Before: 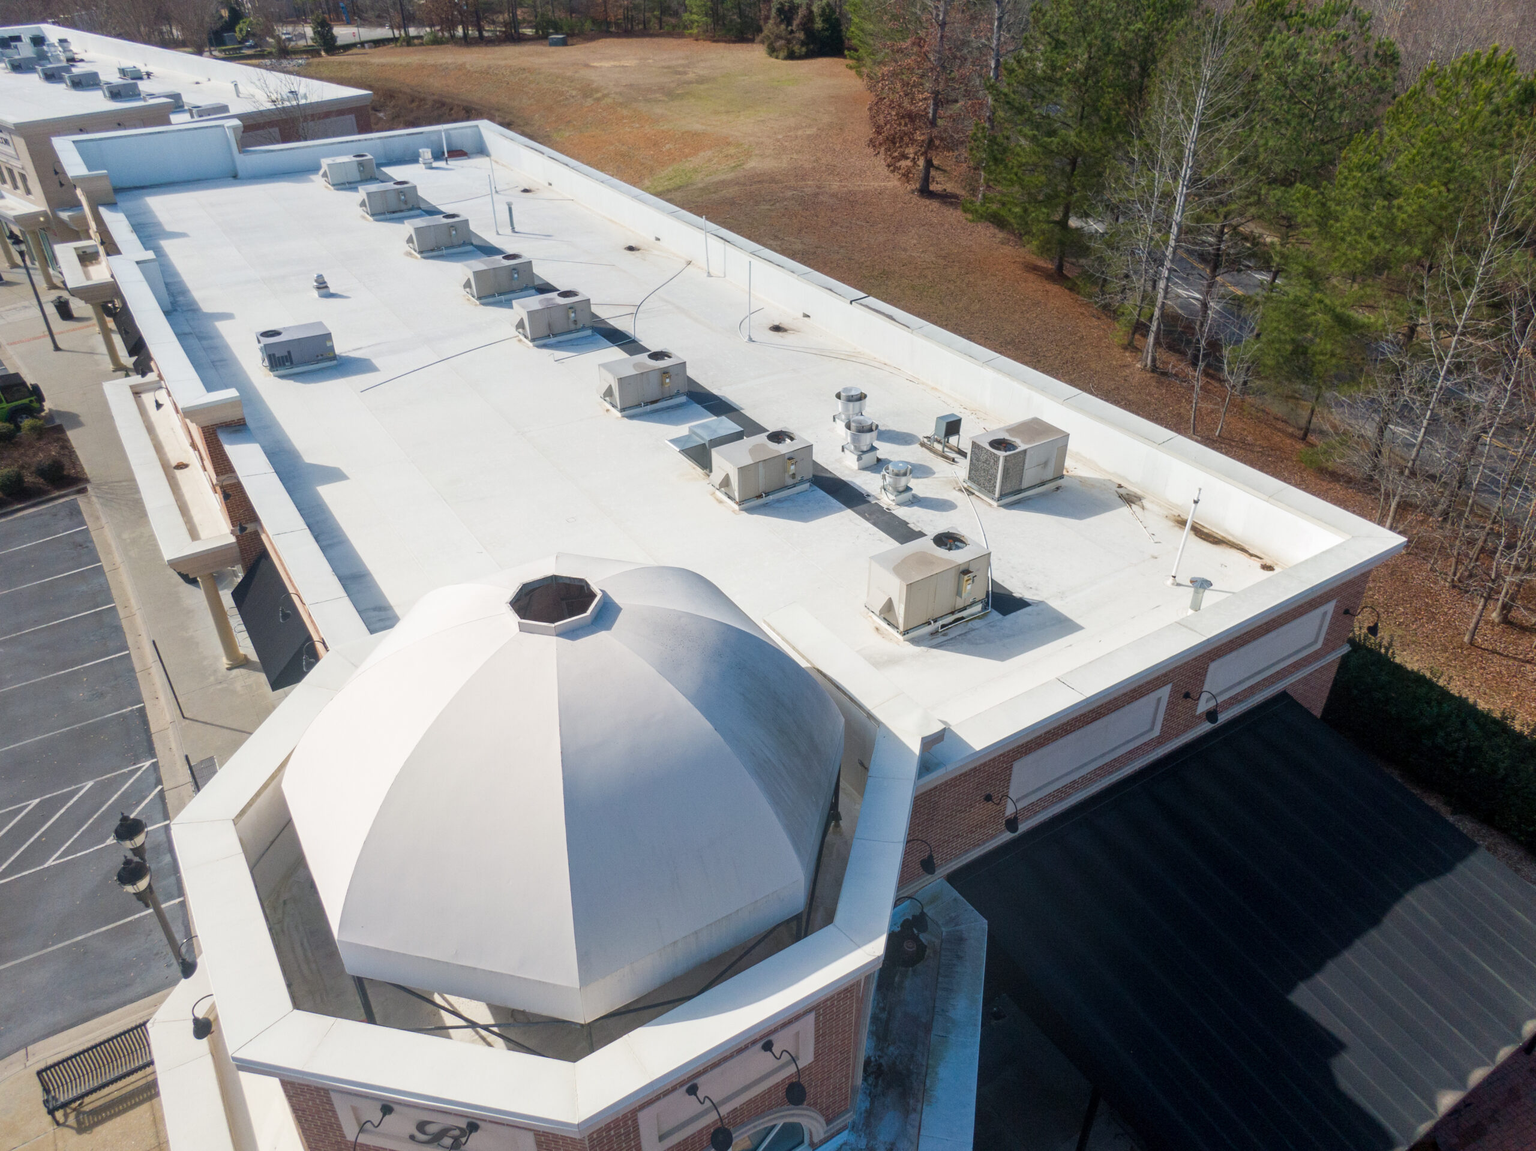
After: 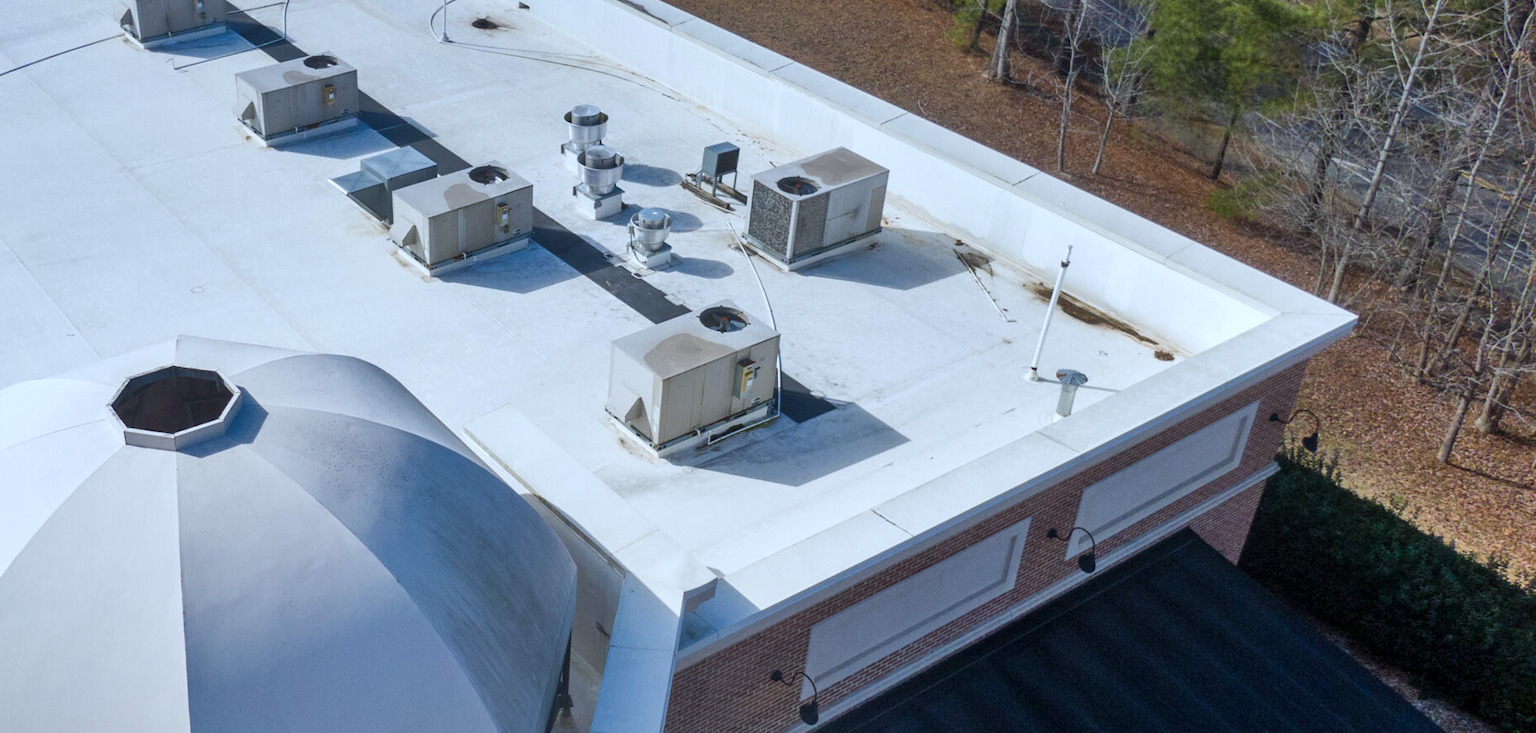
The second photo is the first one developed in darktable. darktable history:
white balance: red 0.924, blue 1.095
crop and rotate: left 27.938%, top 27.046%, bottom 27.046%
shadows and highlights: low approximation 0.01, soften with gaussian
